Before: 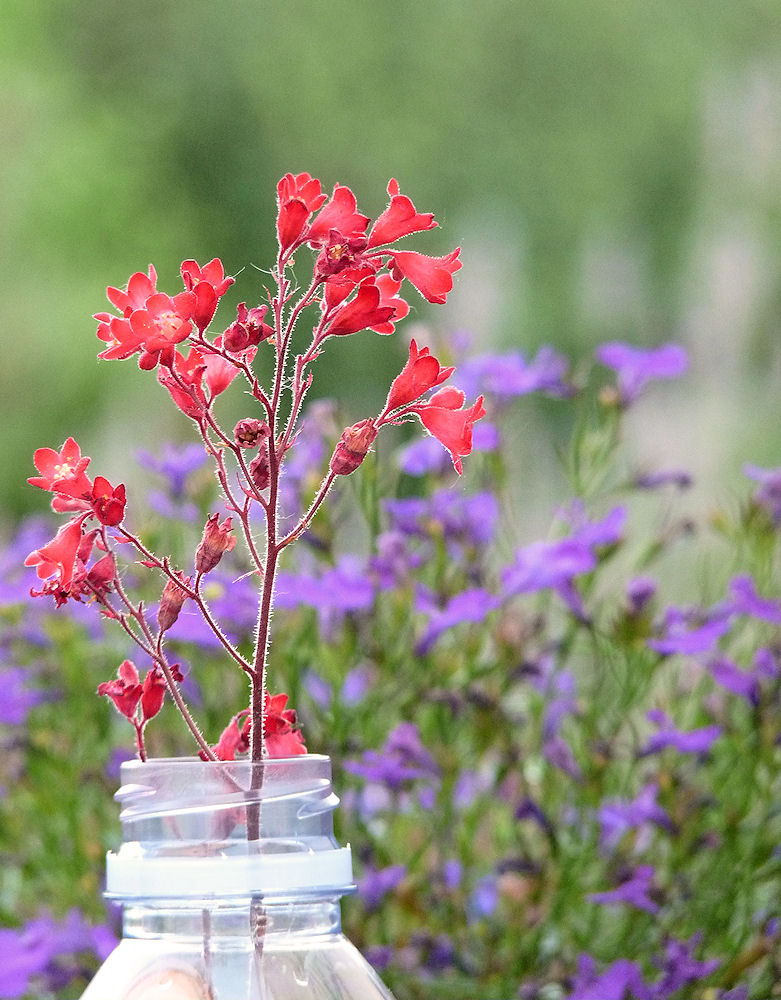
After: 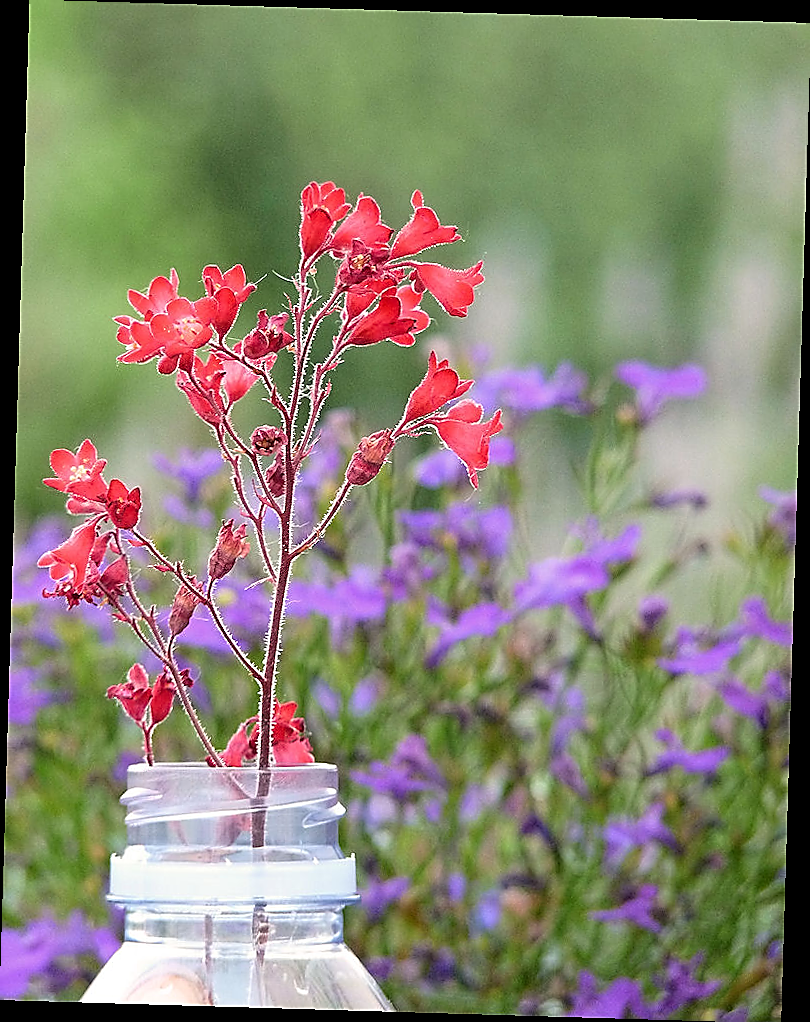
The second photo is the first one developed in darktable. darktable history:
sharpen: radius 1.4, amount 1.25, threshold 0.7
rotate and perspective: rotation 1.72°, automatic cropping off
